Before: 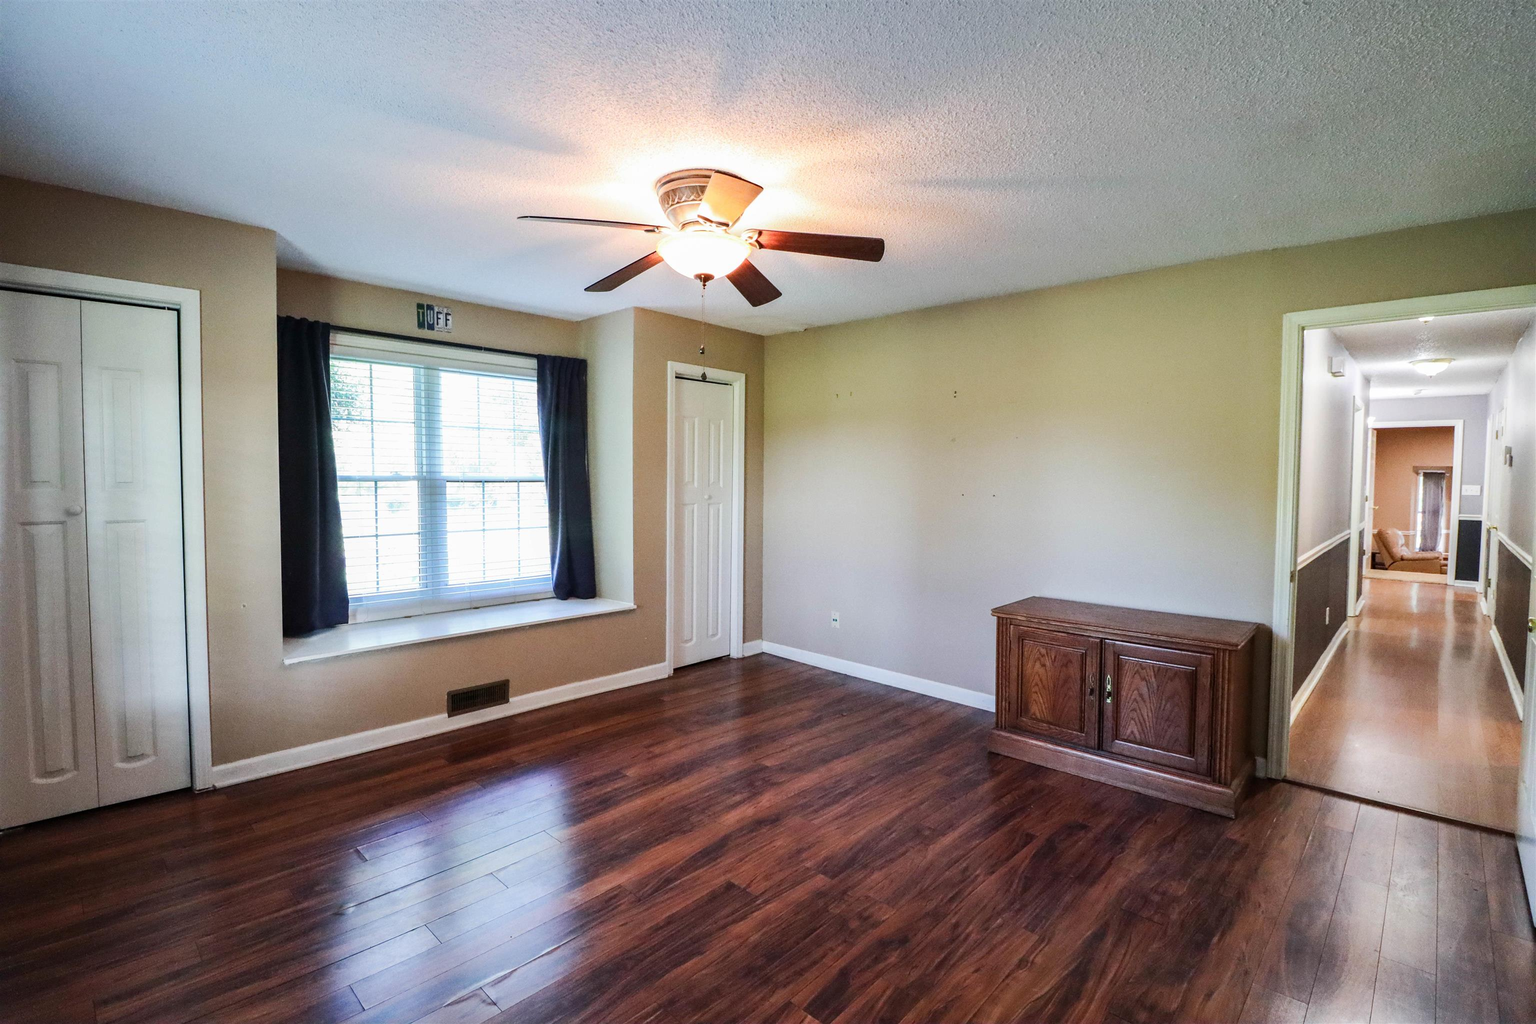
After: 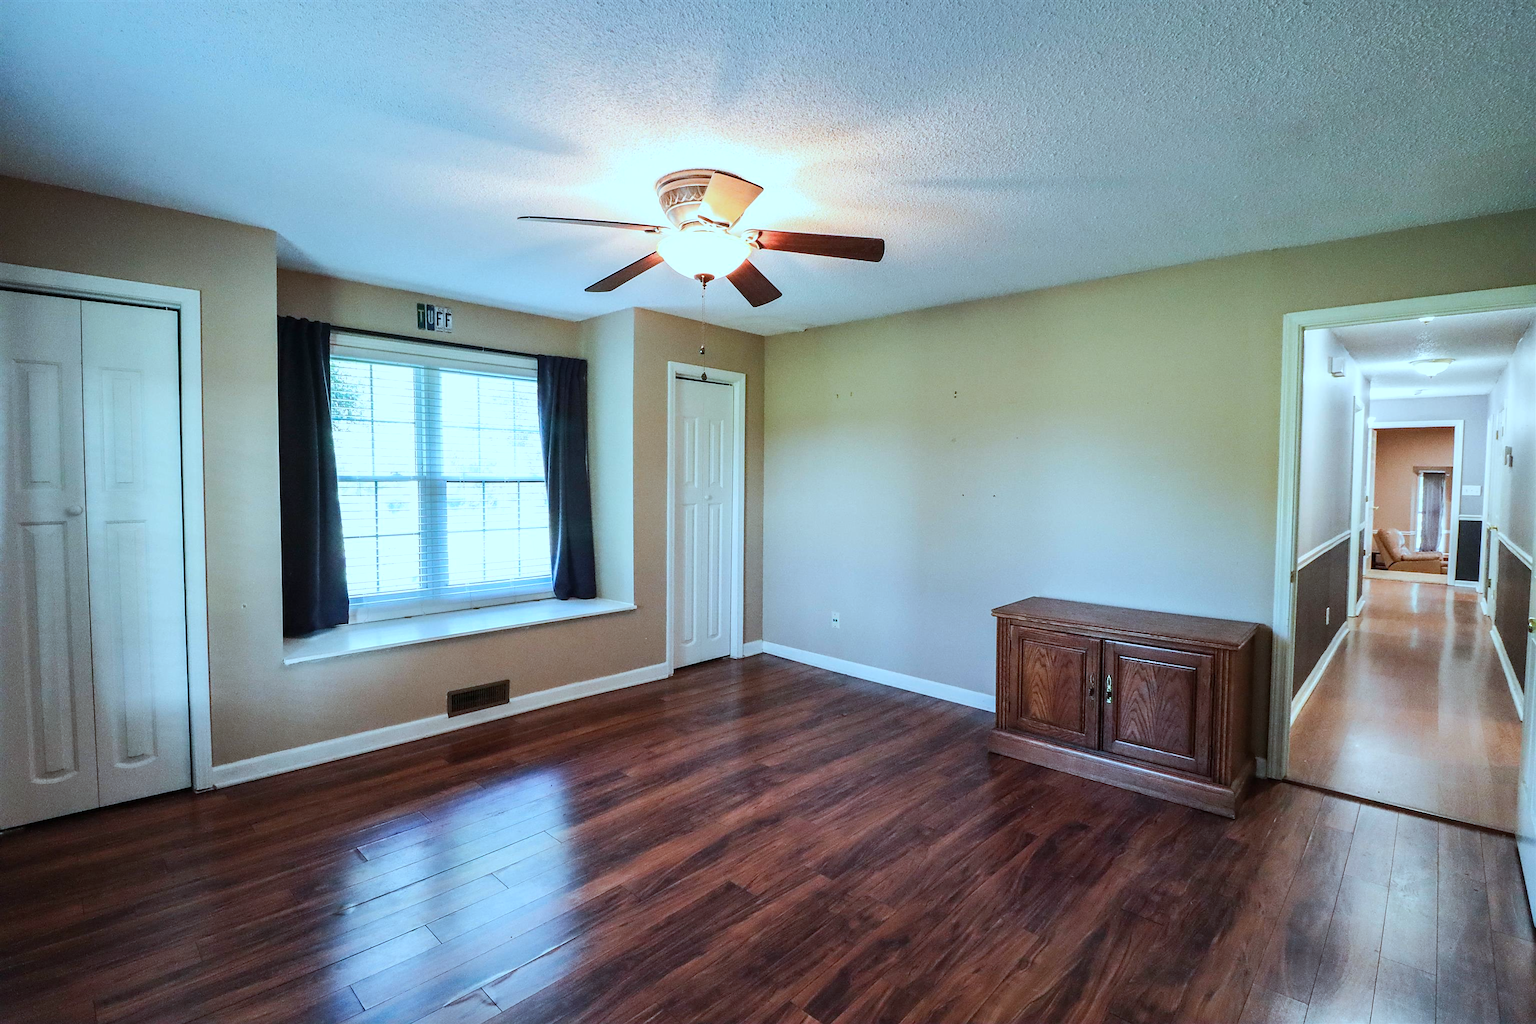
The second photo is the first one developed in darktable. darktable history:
sharpen: radius 1.559, amount 0.373, threshold 1.271
color correction: highlights a* -11.71, highlights b* -15.58
